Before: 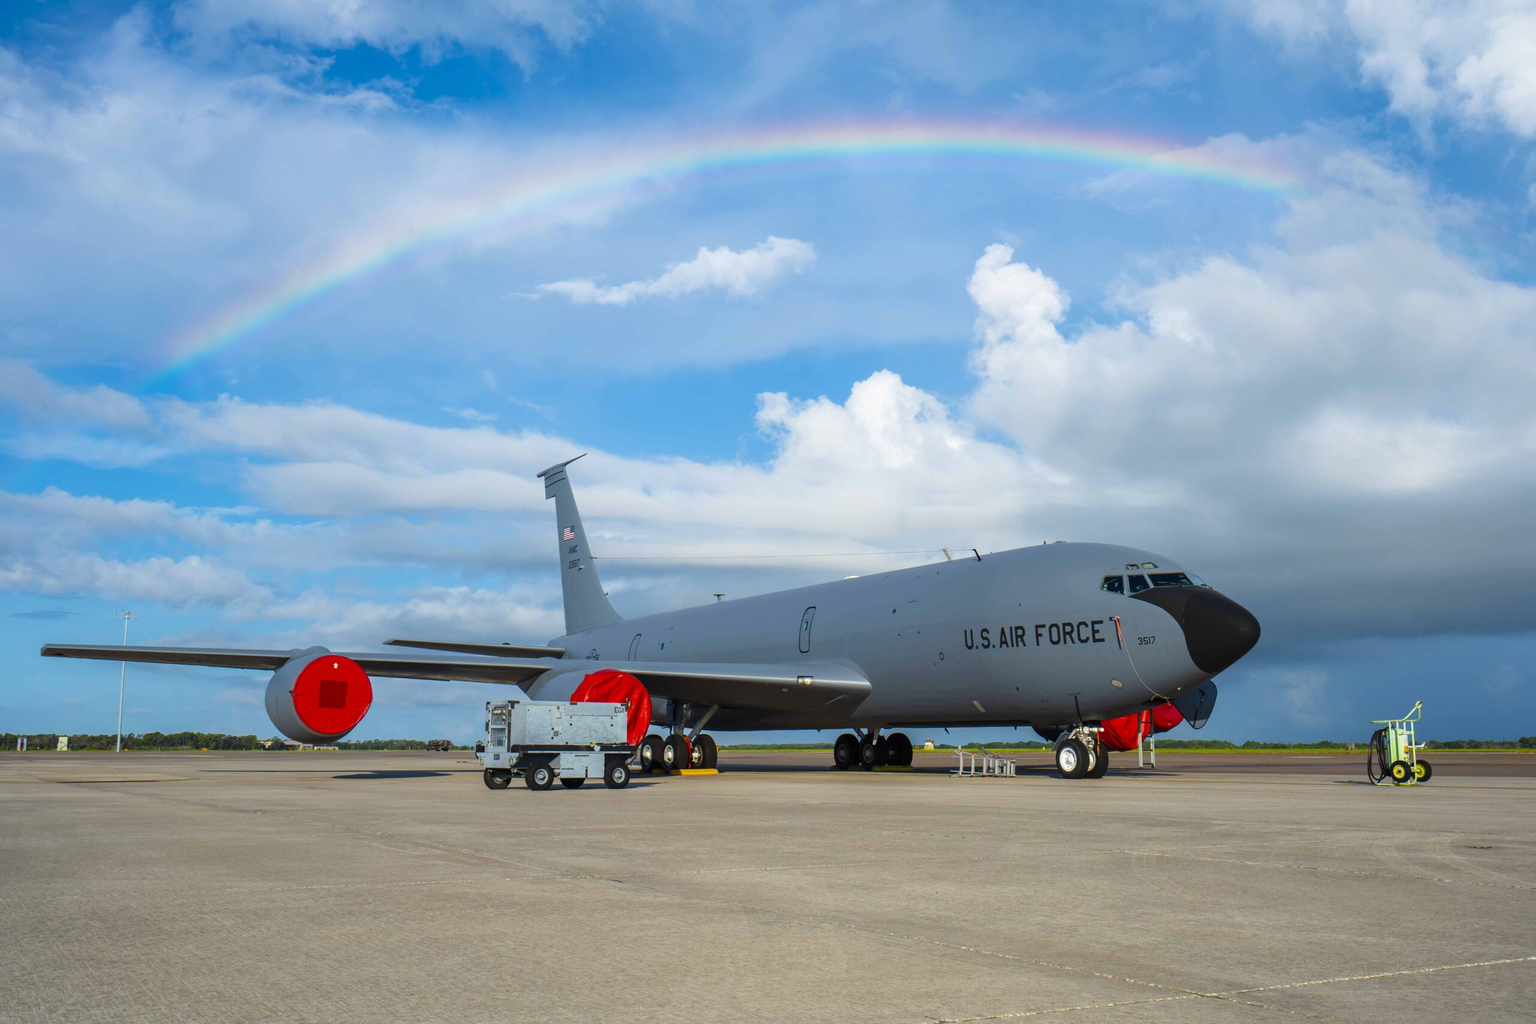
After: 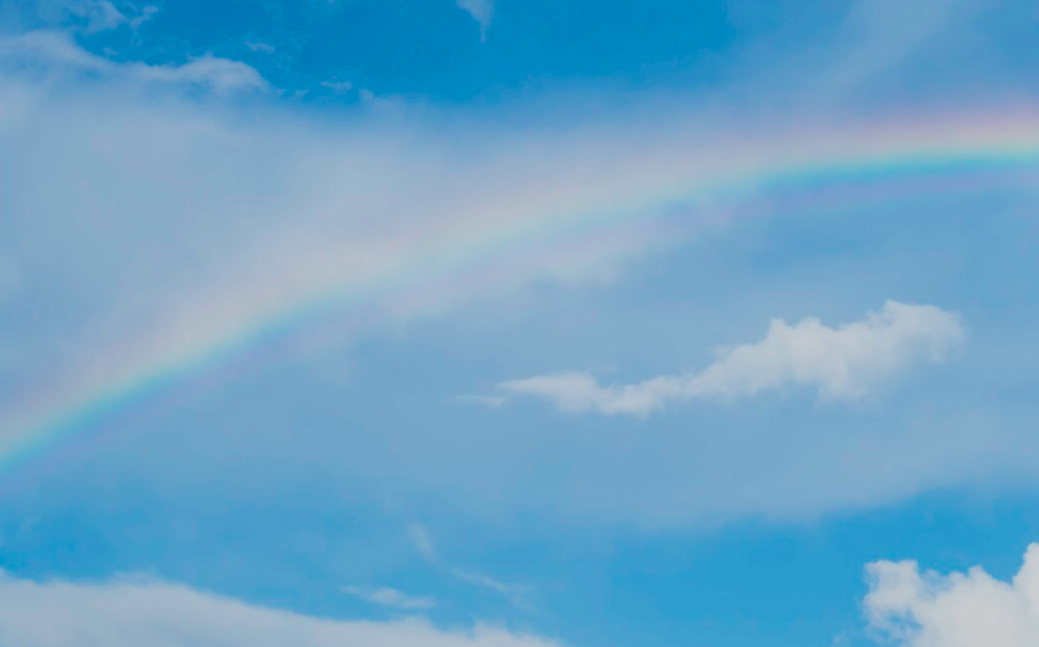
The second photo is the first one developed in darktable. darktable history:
filmic rgb: black relative exposure -7.65 EV, white relative exposure 4.56 EV, hardness 3.61
crop: left 15.452%, top 5.459%, right 43.956%, bottom 56.62%
color balance rgb: saturation formula JzAzBz (2021)
